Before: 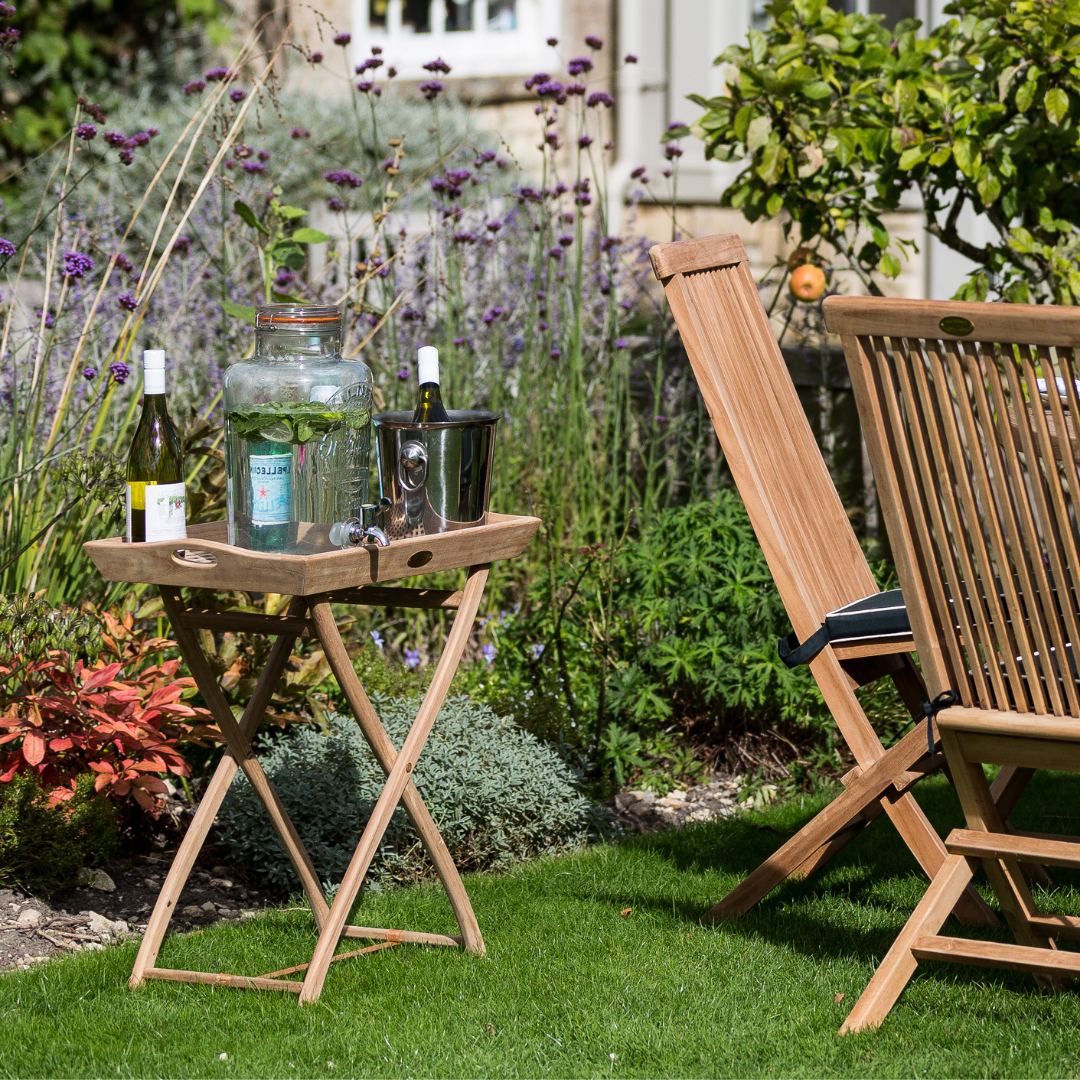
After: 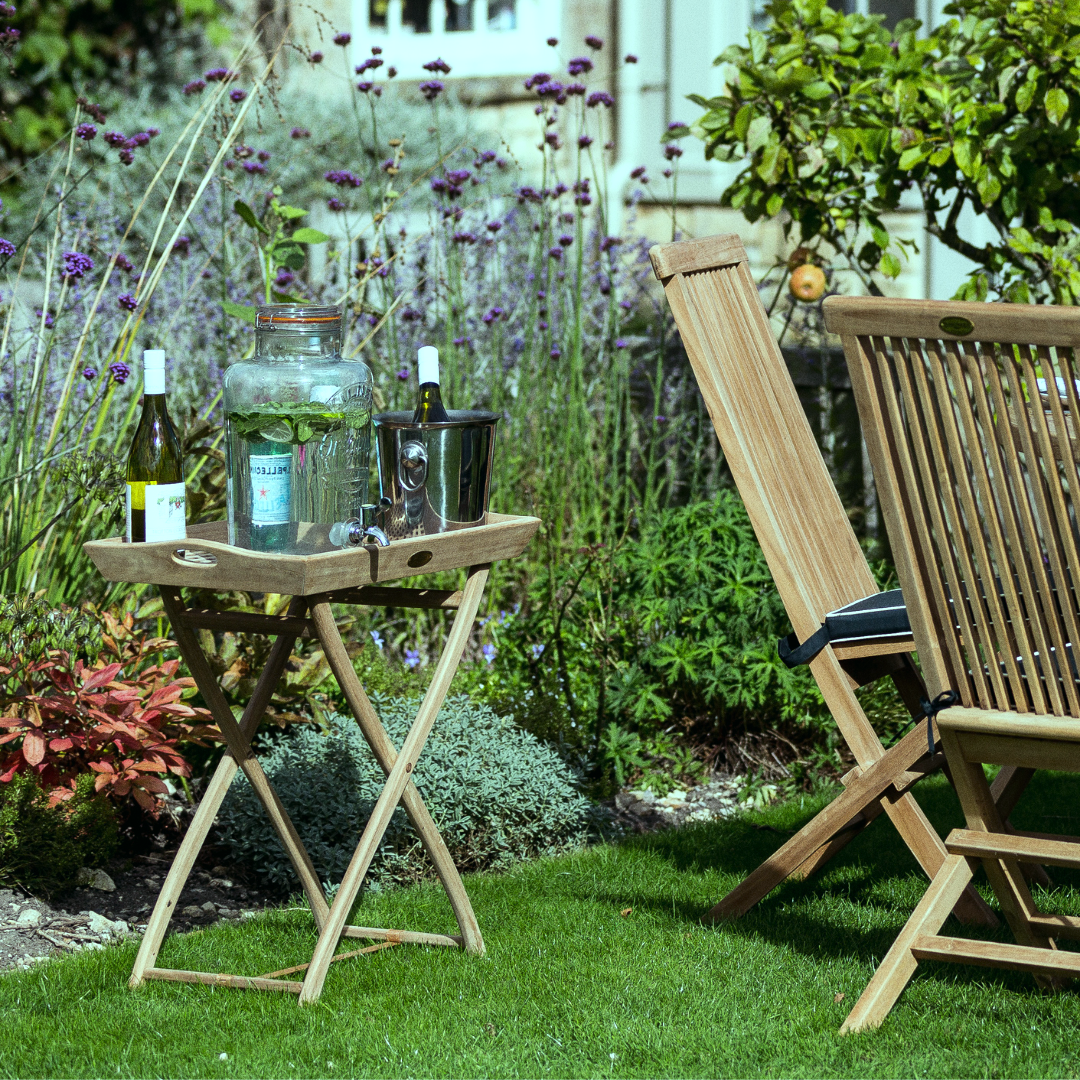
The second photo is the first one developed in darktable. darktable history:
grain: coarseness 0.09 ISO
color balance: mode lift, gamma, gain (sRGB), lift [0.997, 0.979, 1.021, 1.011], gamma [1, 1.084, 0.916, 0.998], gain [1, 0.87, 1.13, 1.101], contrast 4.55%, contrast fulcrum 38.24%, output saturation 104.09%
